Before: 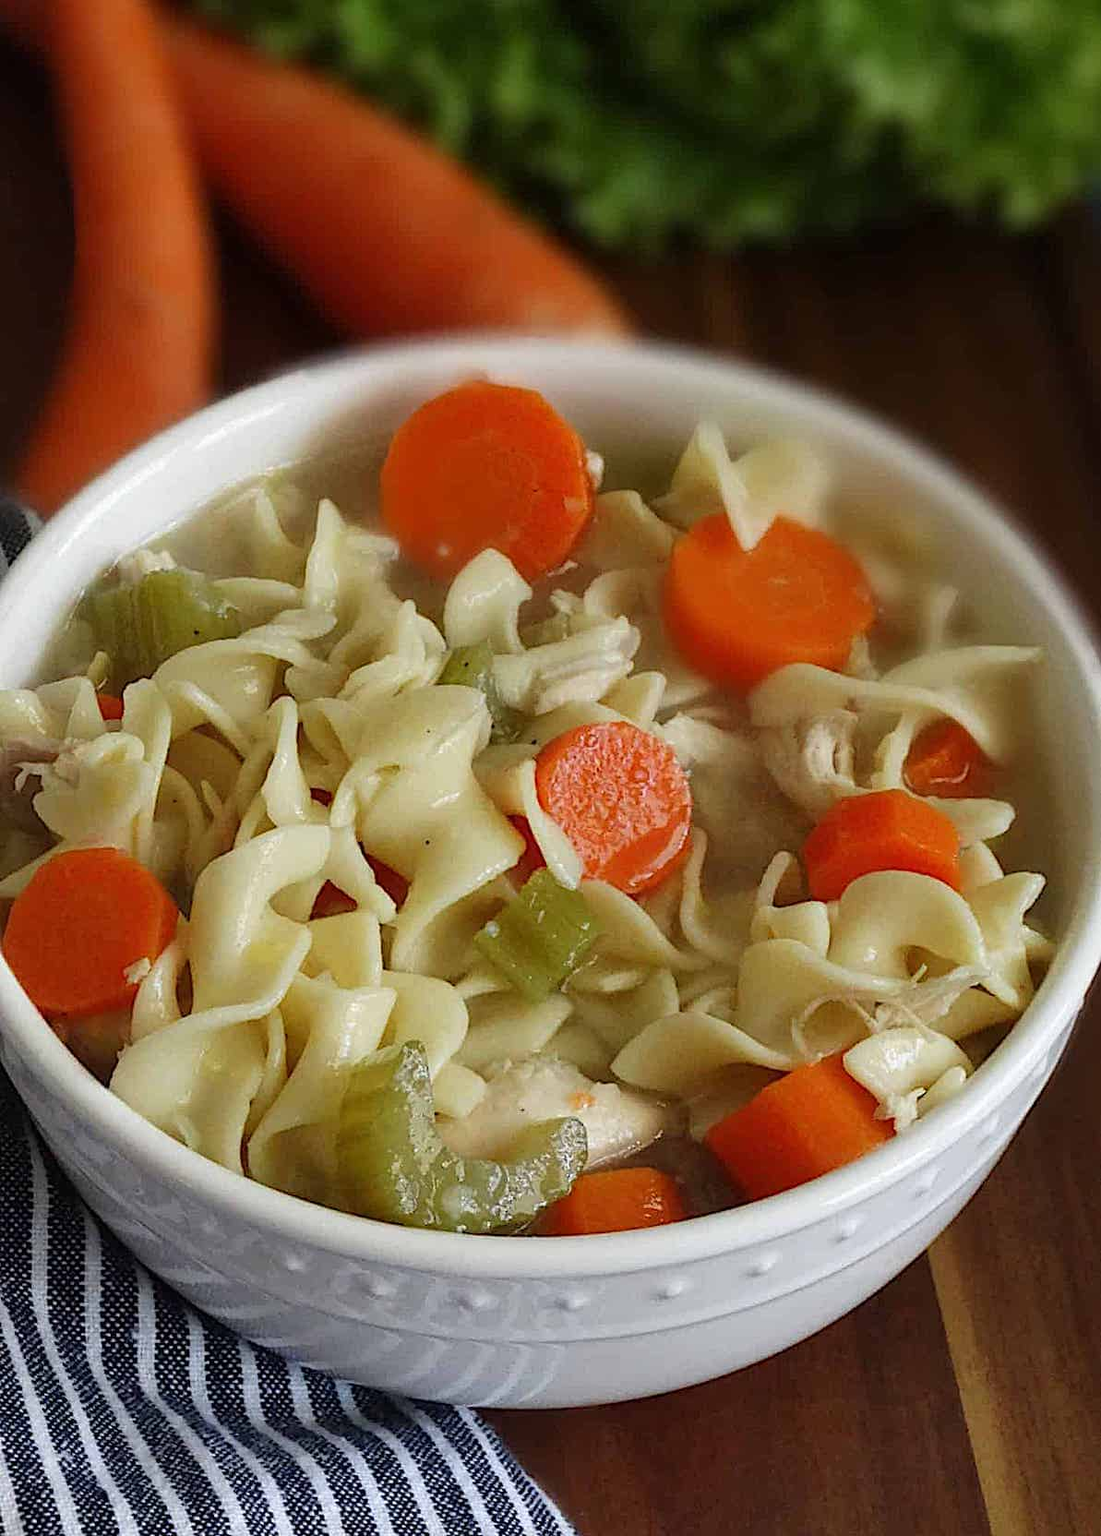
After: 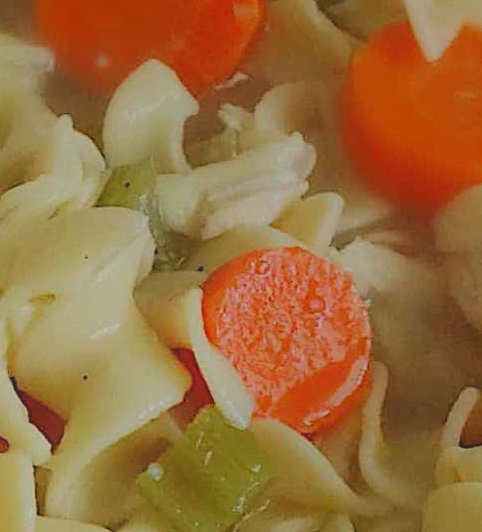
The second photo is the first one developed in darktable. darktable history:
local contrast: detail 69%
crop: left 31.751%, top 32.172%, right 27.8%, bottom 35.83%
filmic rgb: black relative exposure -7.65 EV, white relative exposure 4.56 EV, hardness 3.61, color science v6 (2022)
